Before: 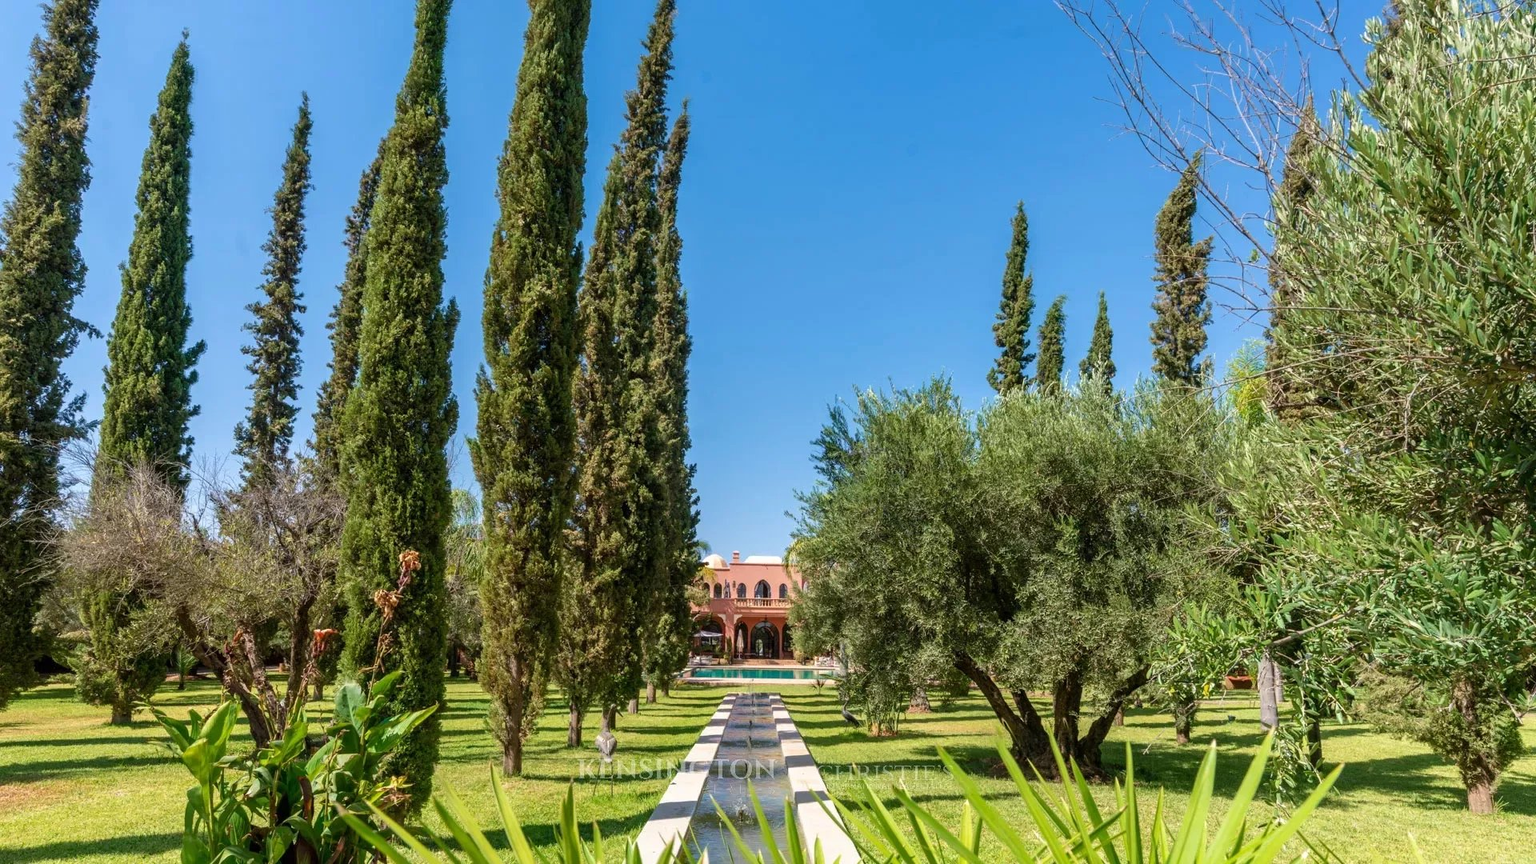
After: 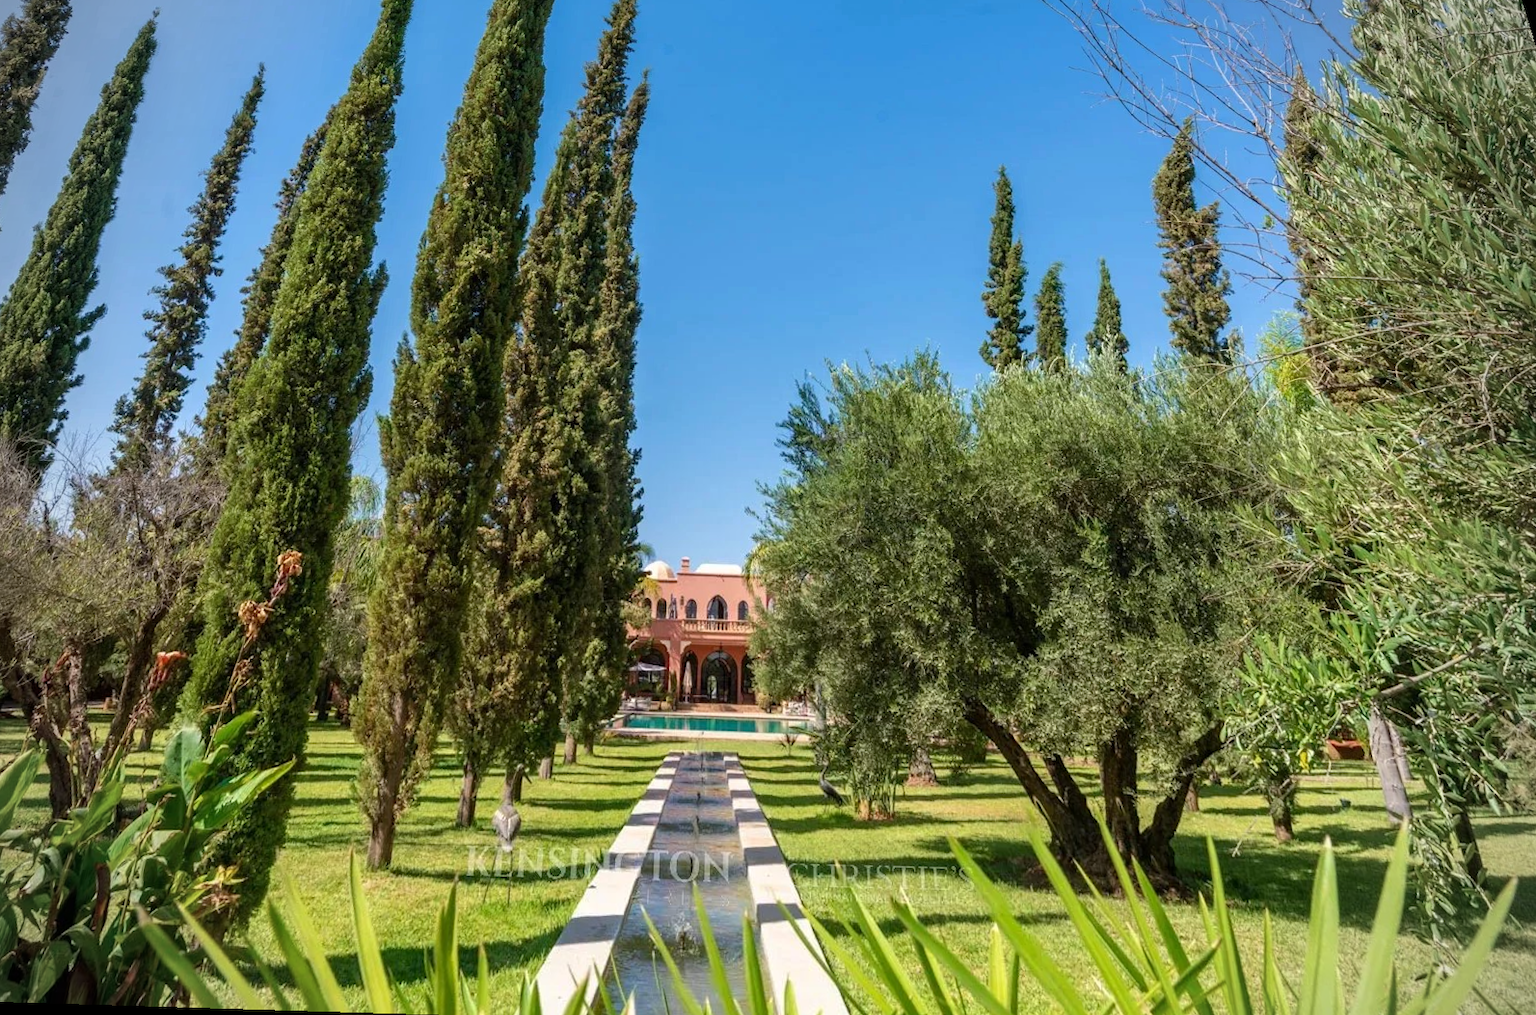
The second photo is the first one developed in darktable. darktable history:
rotate and perspective: rotation 0.72°, lens shift (vertical) -0.352, lens shift (horizontal) -0.051, crop left 0.152, crop right 0.859, crop top 0.019, crop bottom 0.964
vignetting: on, module defaults
